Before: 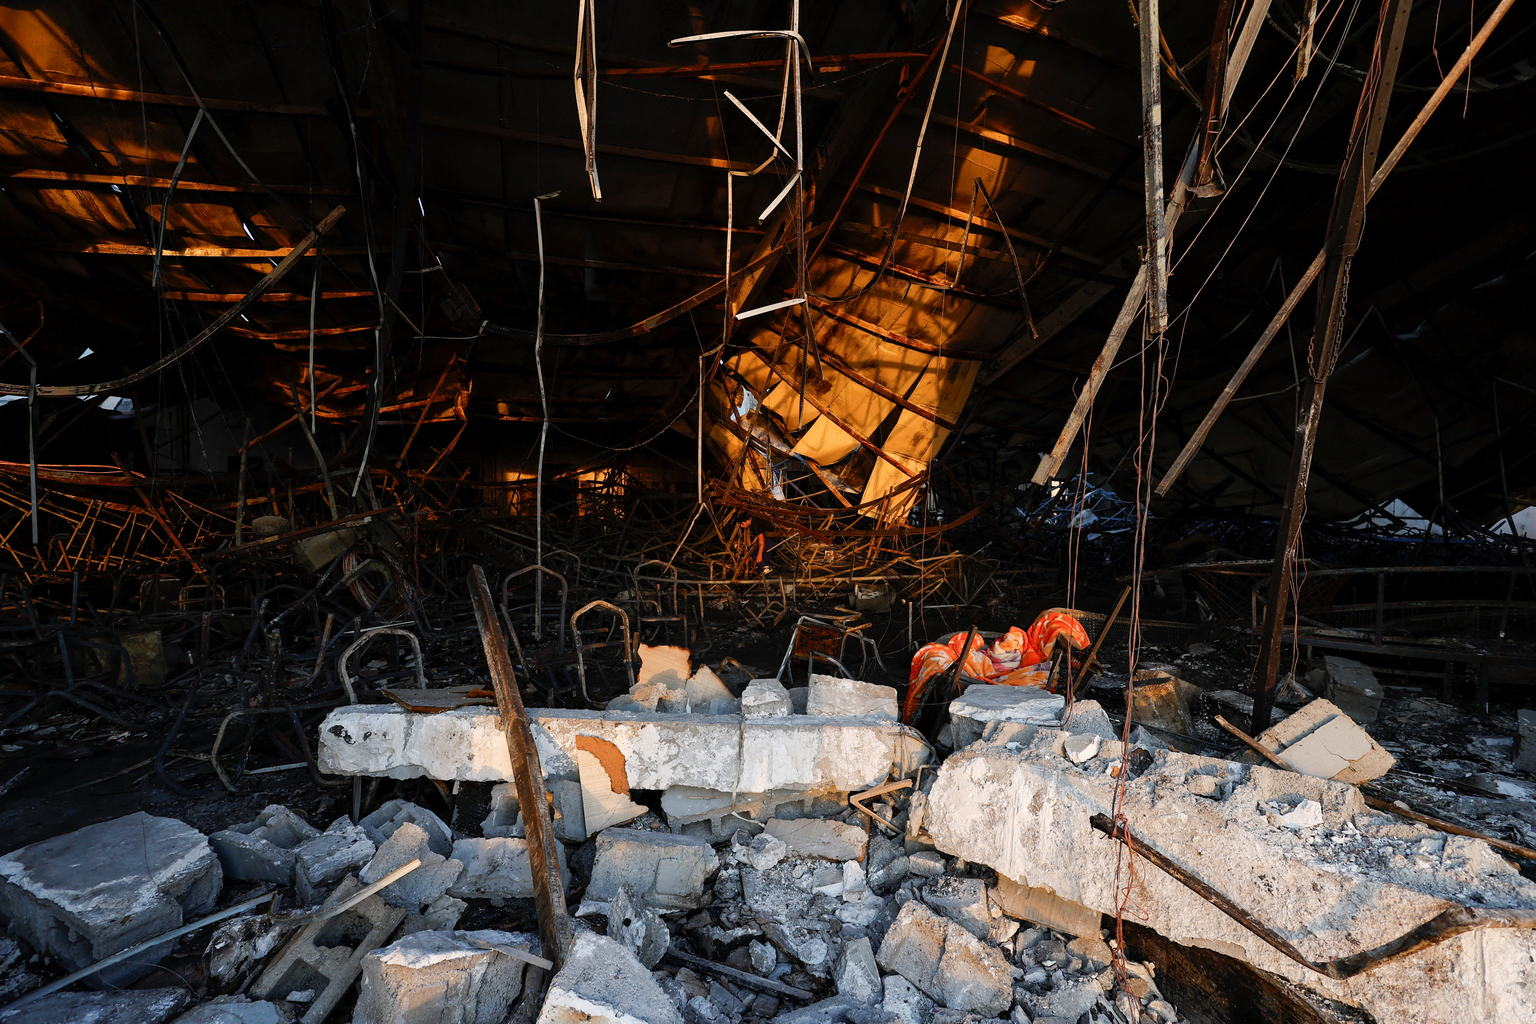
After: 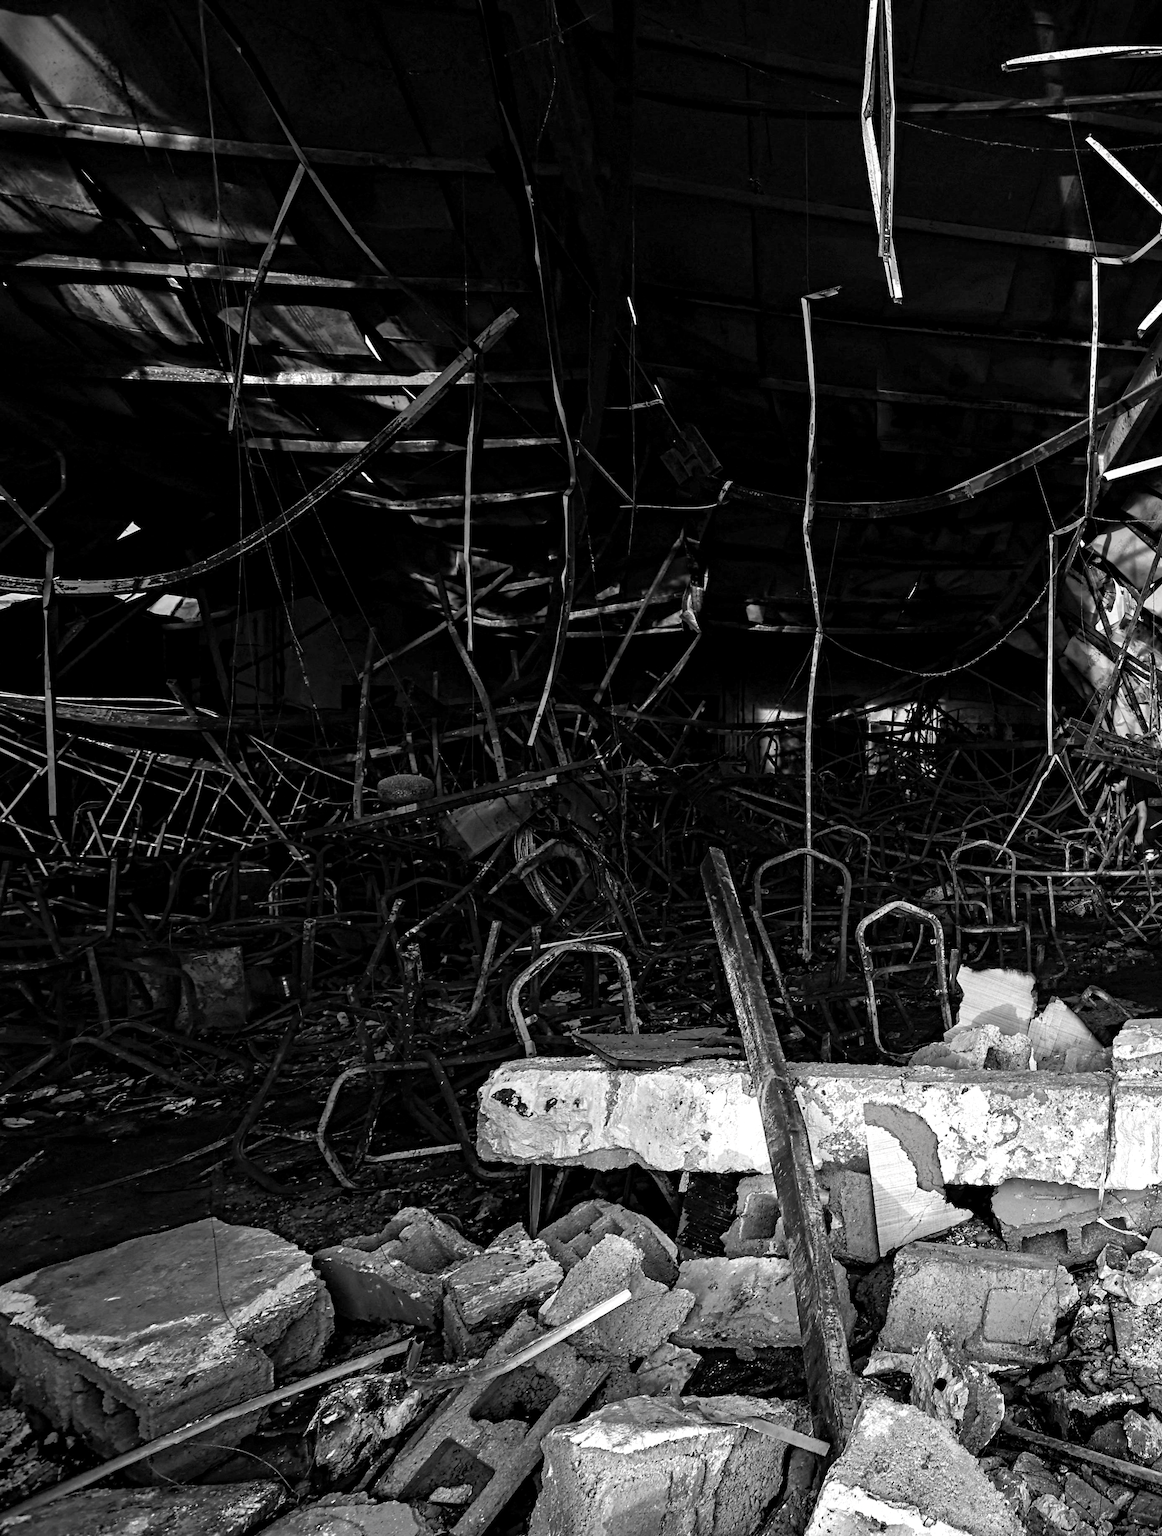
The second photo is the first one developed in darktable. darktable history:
contrast brightness saturation: saturation -0.992
exposure: black level correction 0.001, exposure 0.498 EV, compensate highlight preservation false
haze removal: adaptive false
crop and rotate: left 0.021%, top 0%, right 49.537%
contrast equalizer: octaves 7, y [[0.5, 0.501, 0.525, 0.597, 0.58, 0.514], [0.5 ×6], [0.5 ×6], [0 ×6], [0 ×6]]
shadows and highlights: shadows 11.2, white point adjustment 1.28, soften with gaussian
